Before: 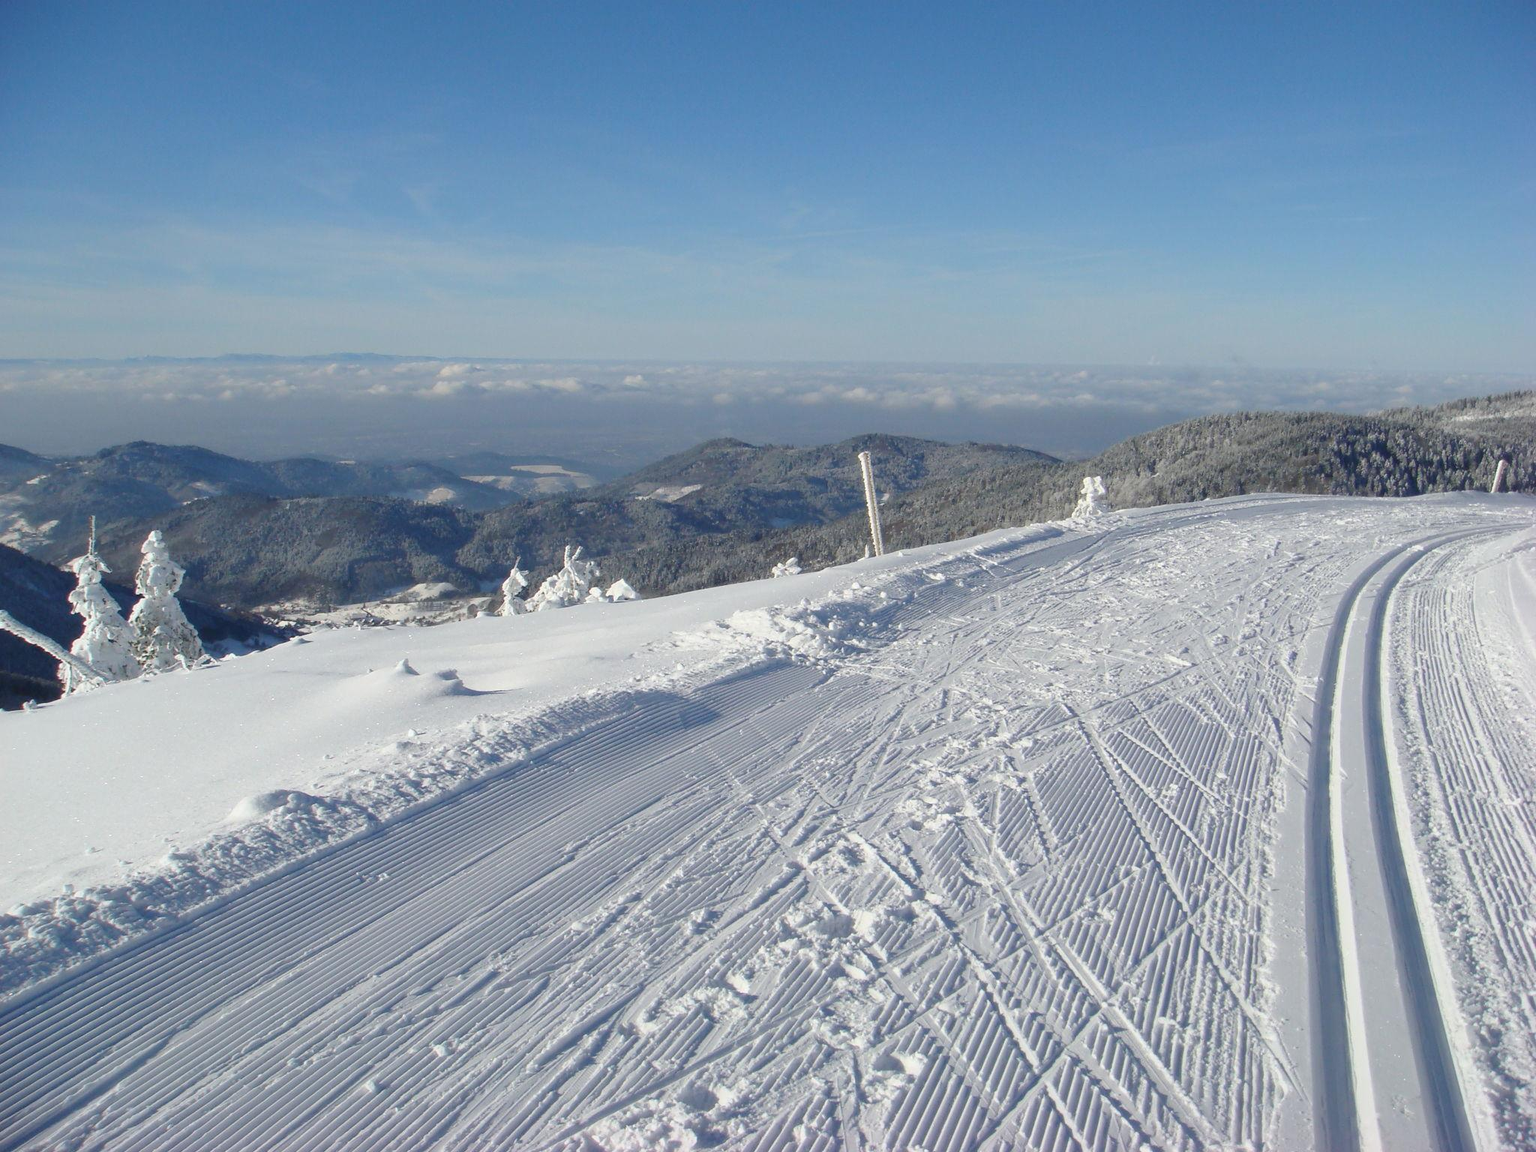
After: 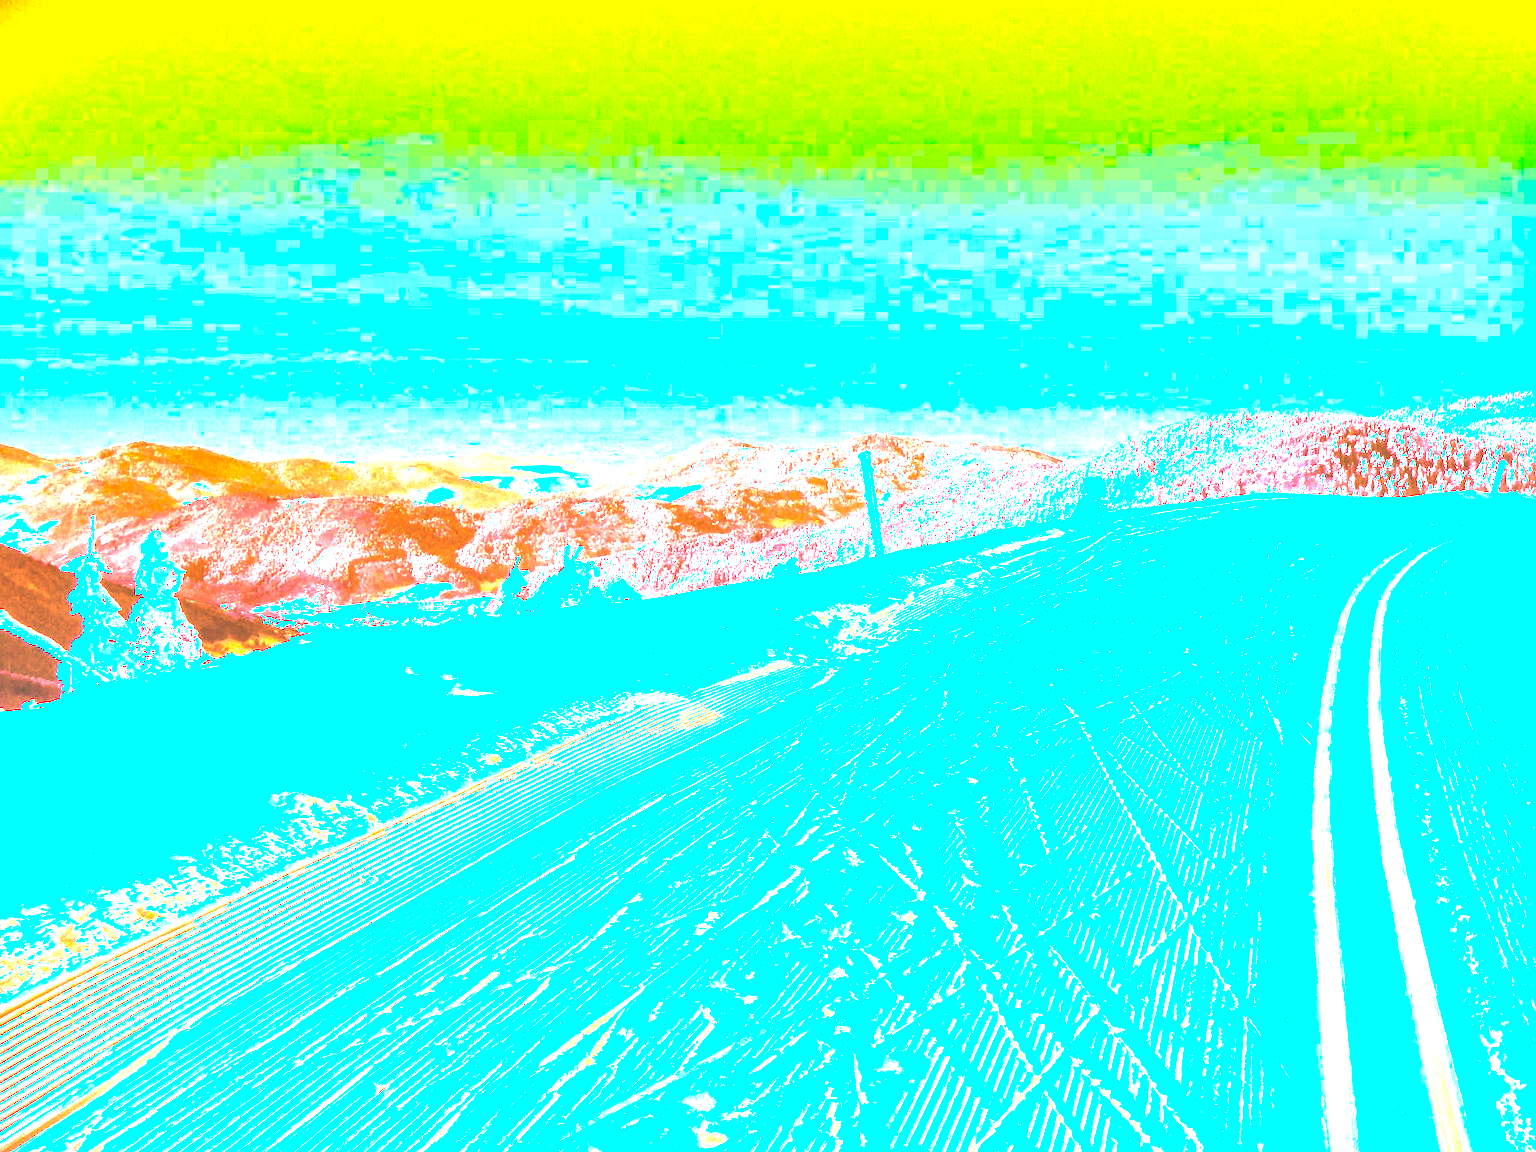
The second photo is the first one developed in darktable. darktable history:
local contrast: detail 110%
color correction: highlights a* -14.62, highlights b* -16.22, shadows a* 10.12, shadows b* 29.4
exposure: black level correction 0.001, exposure 2.607 EV, compensate exposure bias true, compensate highlight preservation false
color balance rgb: shadows lift › luminance -18.76%, shadows lift › chroma 35.44%, power › luminance -3.76%, power › hue 142.17°, highlights gain › chroma 7.5%, highlights gain › hue 184.75°, global offset › luminance -0.52%, global offset › chroma 0.91%, global offset › hue 173.36°, shadows fall-off 300%, white fulcrum 2 EV, highlights fall-off 300%, linear chroma grading › shadows 17.19%, linear chroma grading › highlights 61.12%, linear chroma grading › global chroma 50%, hue shift -150.52°, perceptual brilliance grading › global brilliance 12%, mask middle-gray fulcrum 100%, contrast gray fulcrum 38.43%, contrast 35.15%, saturation formula JzAzBz (2021)
